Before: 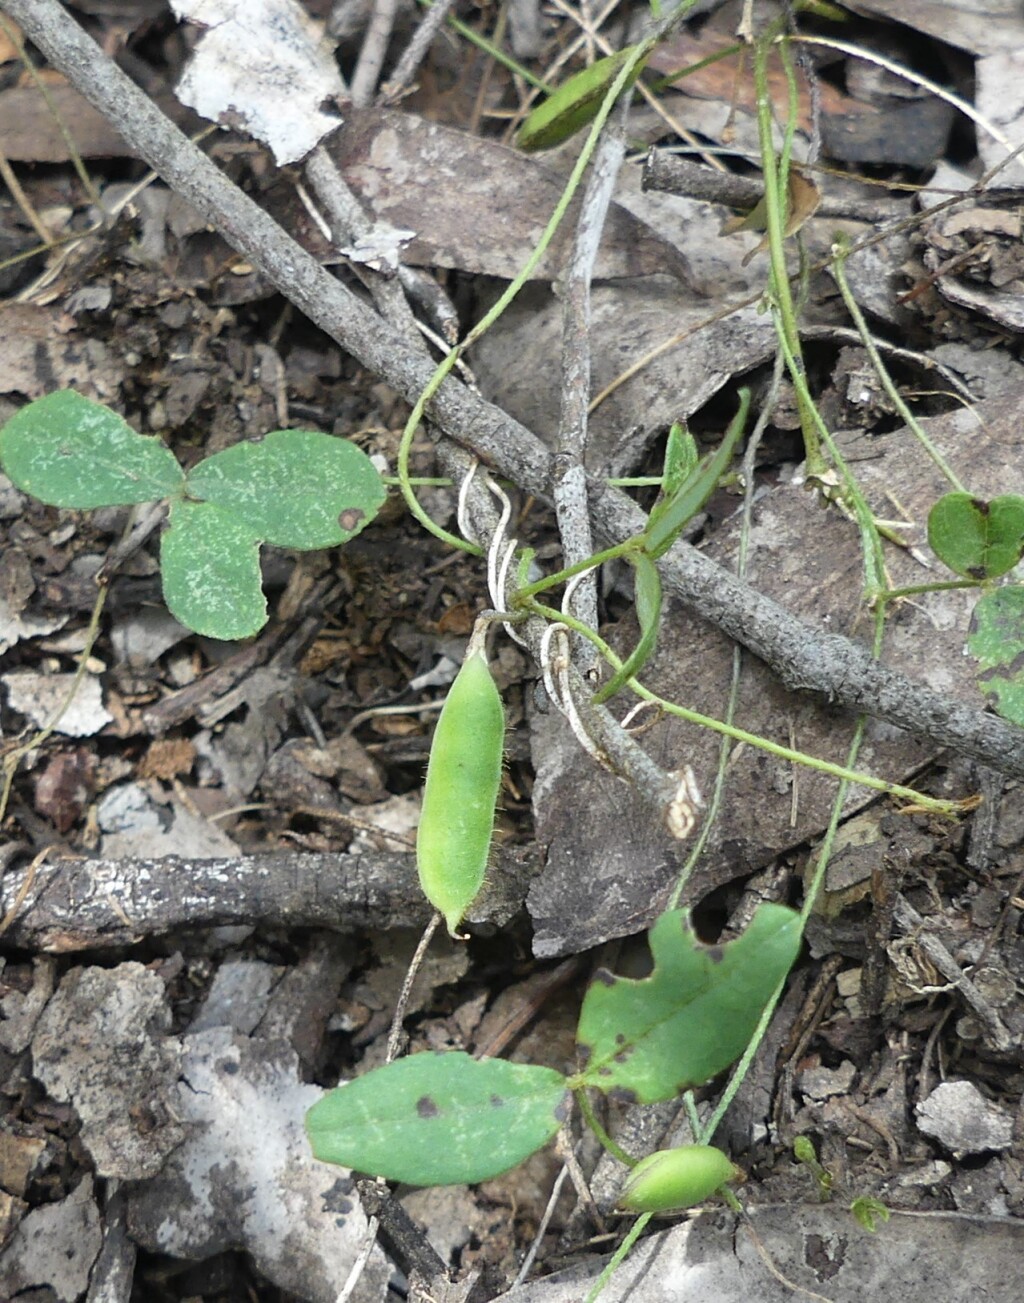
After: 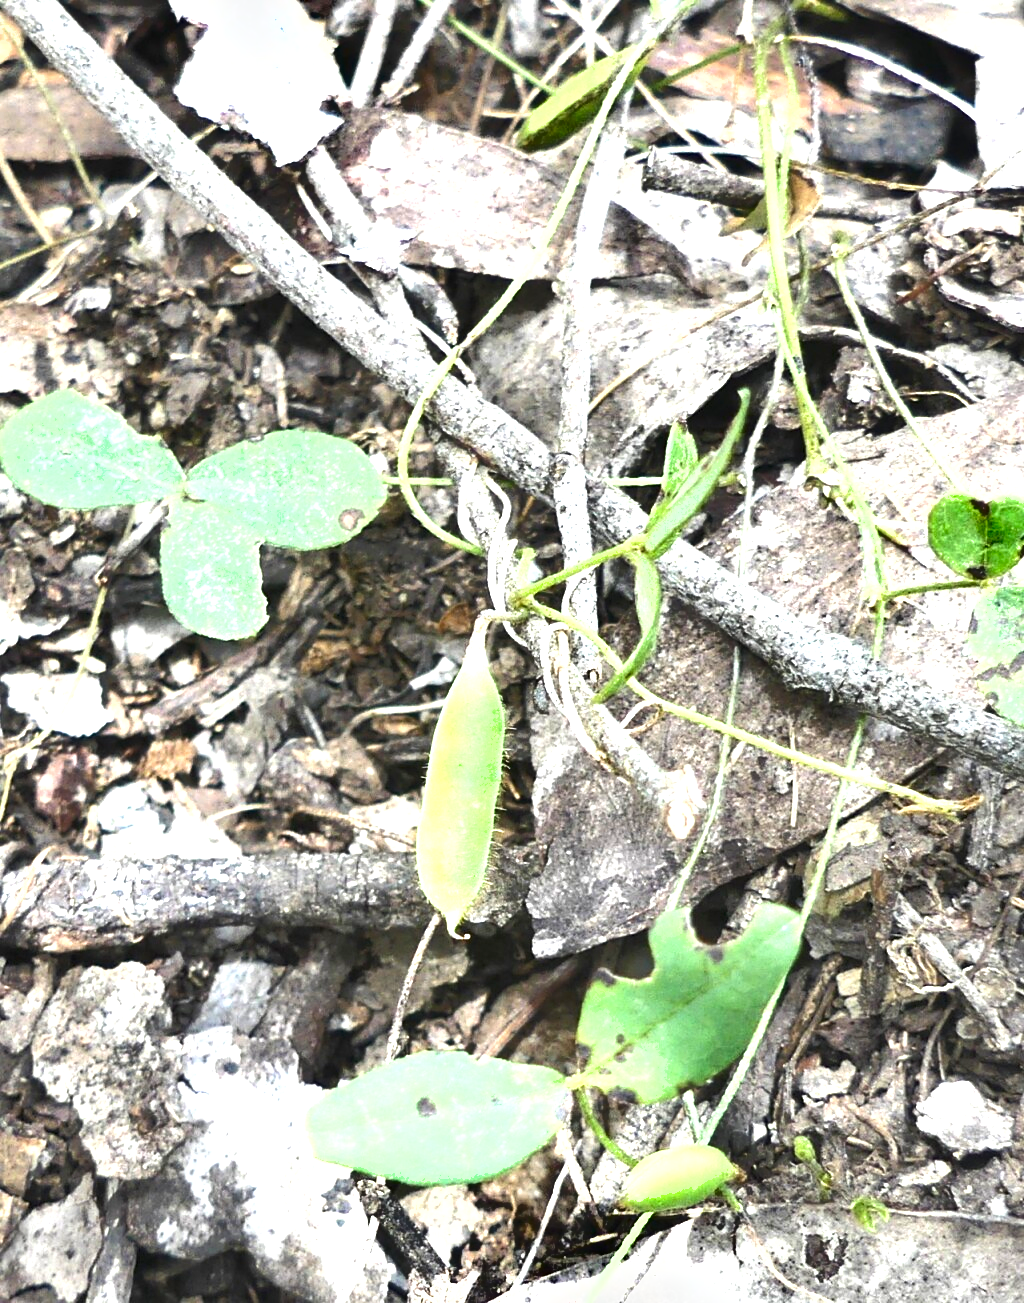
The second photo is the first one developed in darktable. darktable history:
shadows and highlights: shadows 59.21, soften with gaussian
exposure: black level correction 0, exposure 1.668 EV, compensate highlight preservation false
